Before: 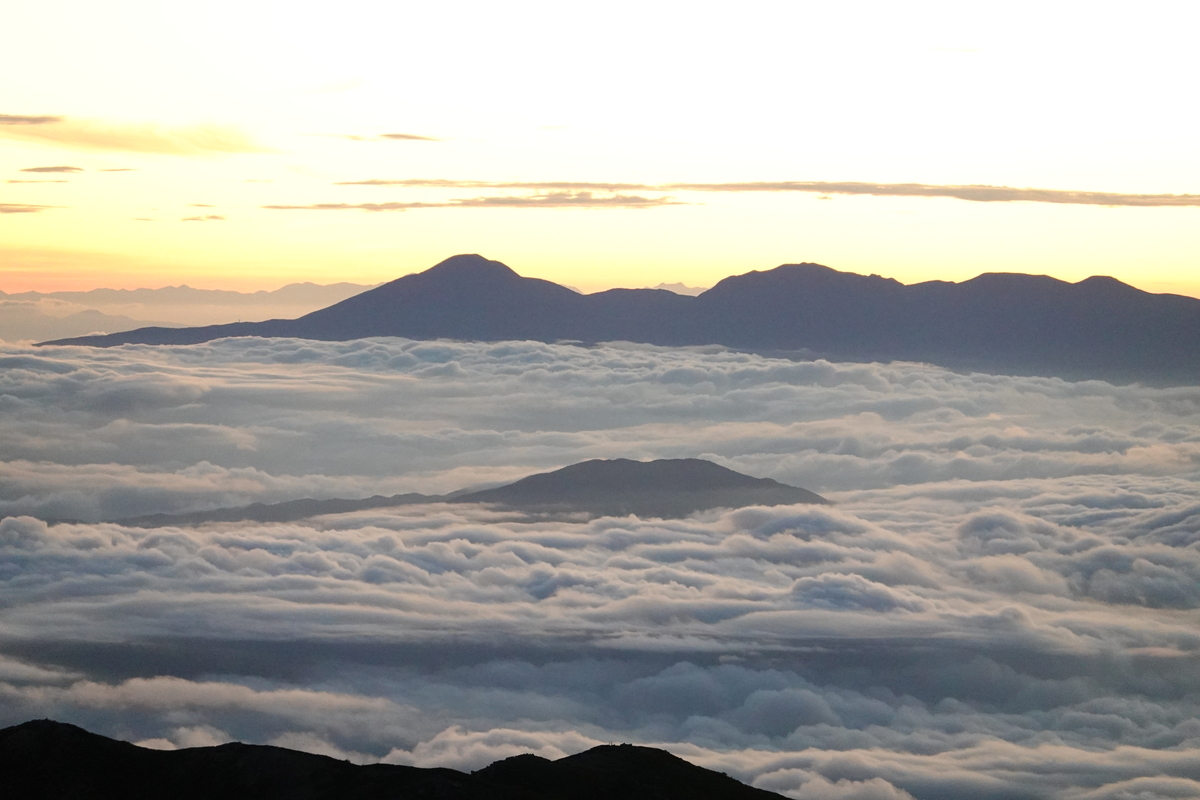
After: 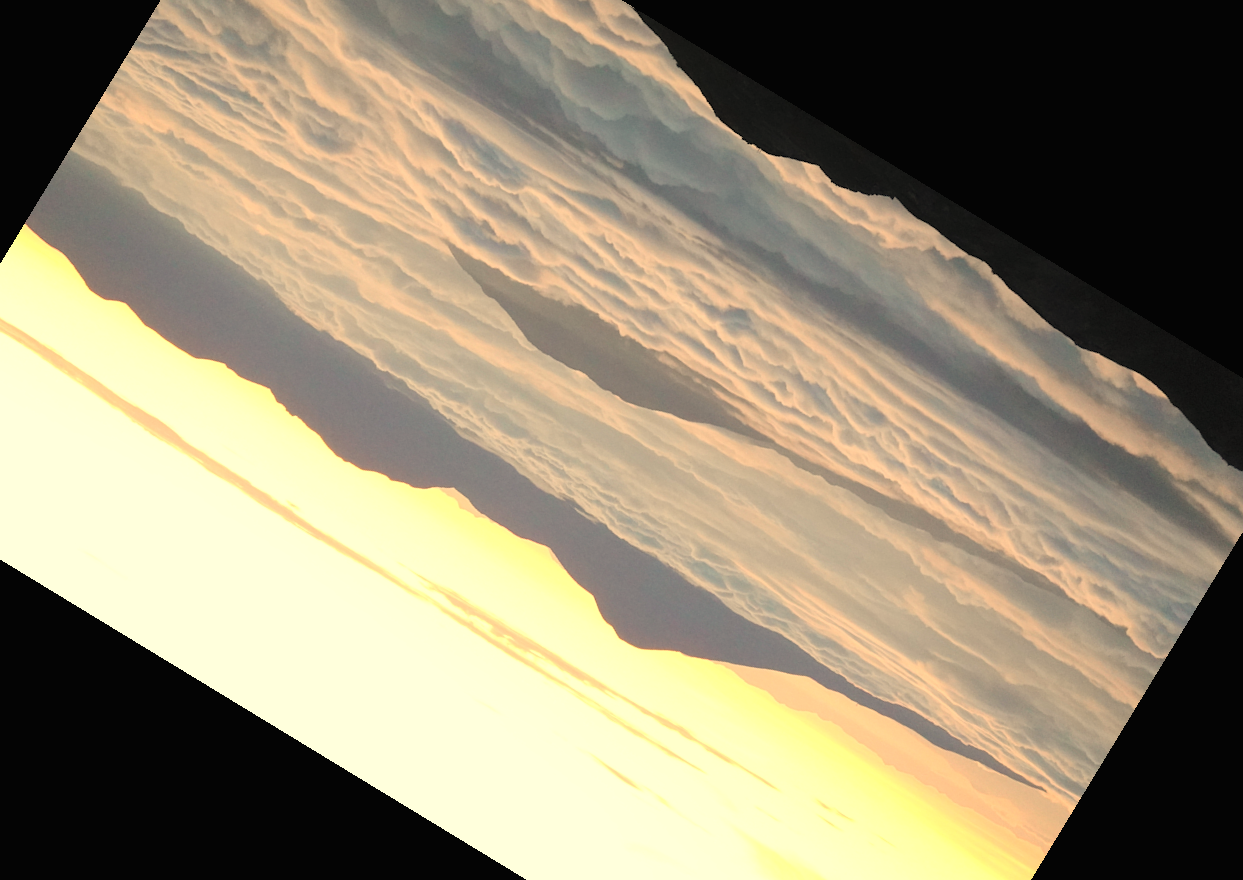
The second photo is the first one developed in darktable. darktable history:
contrast brightness saturation: brightness 0.15
exposure: black level correction 0, exposure 0.3 EV, compensate highlight preservation false
white balance: red 1.138, green 0.996, blue 0.812
crop and rotate: angle 148.68°, left 9.111%, top 15.603%, right 4.588%, bottom 17.041%
